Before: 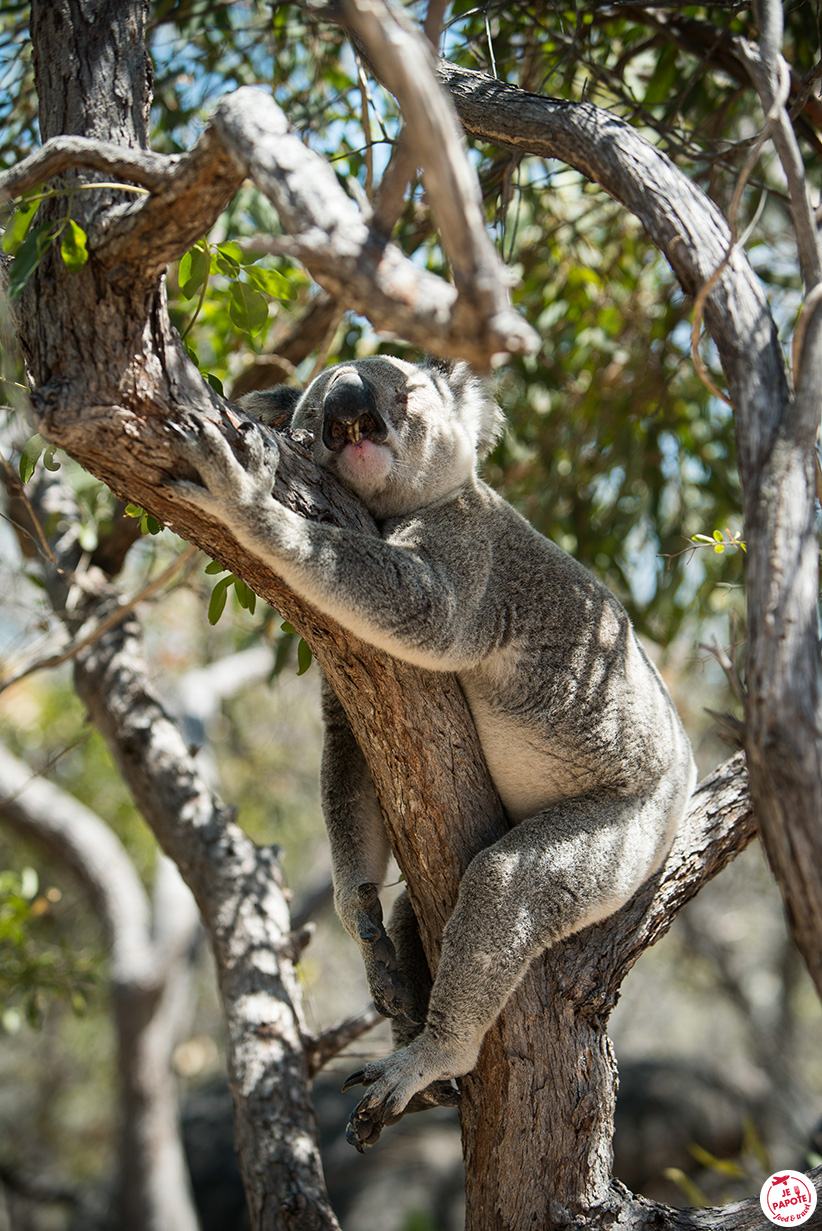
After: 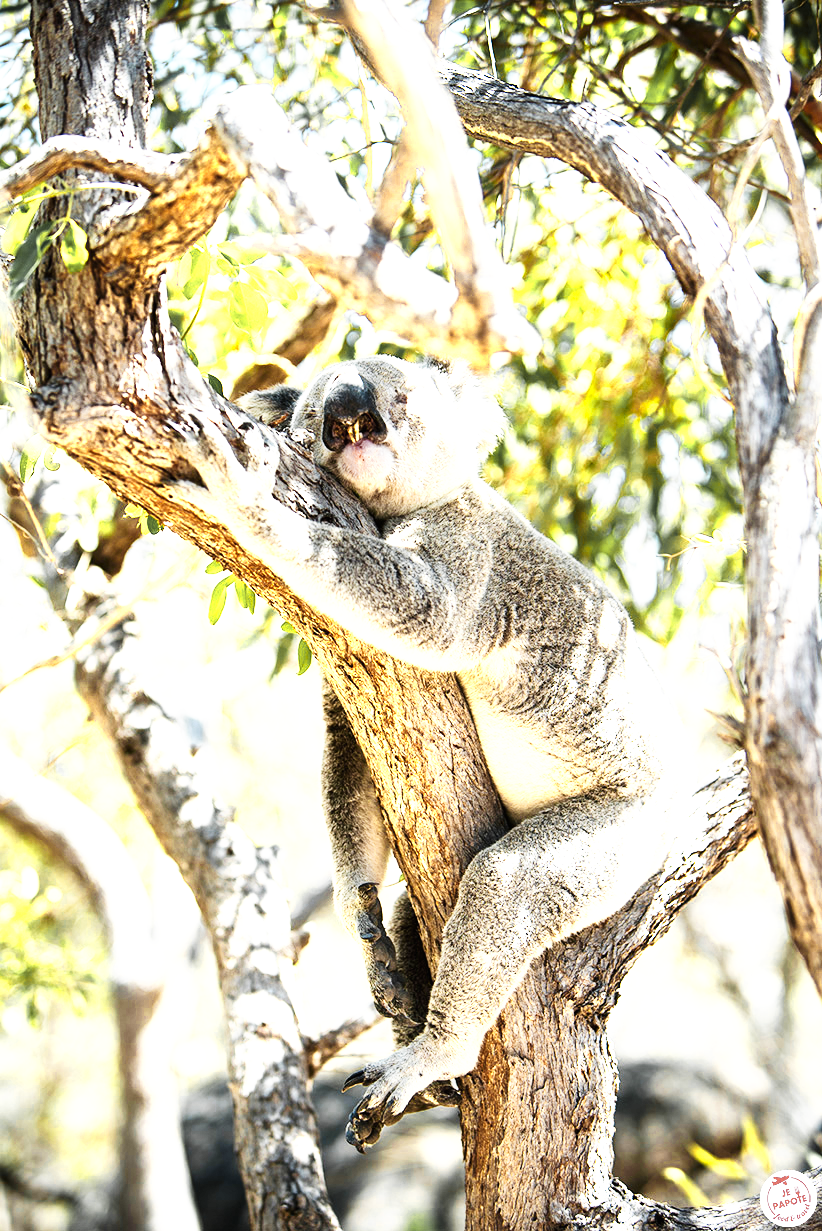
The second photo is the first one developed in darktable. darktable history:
exposure: black level correction 0, exposure 1.2 EV, compensate highlight preservation false
color zones: curves: ch0 [(0.004, 0.306) (0.107, 0.448) (0.252, 0.656) (0.41, 0.398) (0.595, 0.515) (0.768, 0.628)]; ch1 [(0.07, 0.323) (0.151, 0.452) (0.252, 0.608) (0.346, 0.221) (0.463, 0.189) (0.61, 0.368) (0.735, 0.395) (0.921, 0.412)]; ch2 [(0, 0.476) (0.132, 0.512) (0.243, 0.512) (0.397, 0.48) (0.522, 0.376) (0.634, 0.536) (0.761, 0.46)]
base curve: curves: ch0 [(0, 0) (0.007, 0.004) (0.027, 0.03) (0.046, 0.07) (0.207, 0.54) (0.442, 0.872) (0.673, 0.972) (1, 1)], preserve colors none
color correction: highlights b* 0.001
